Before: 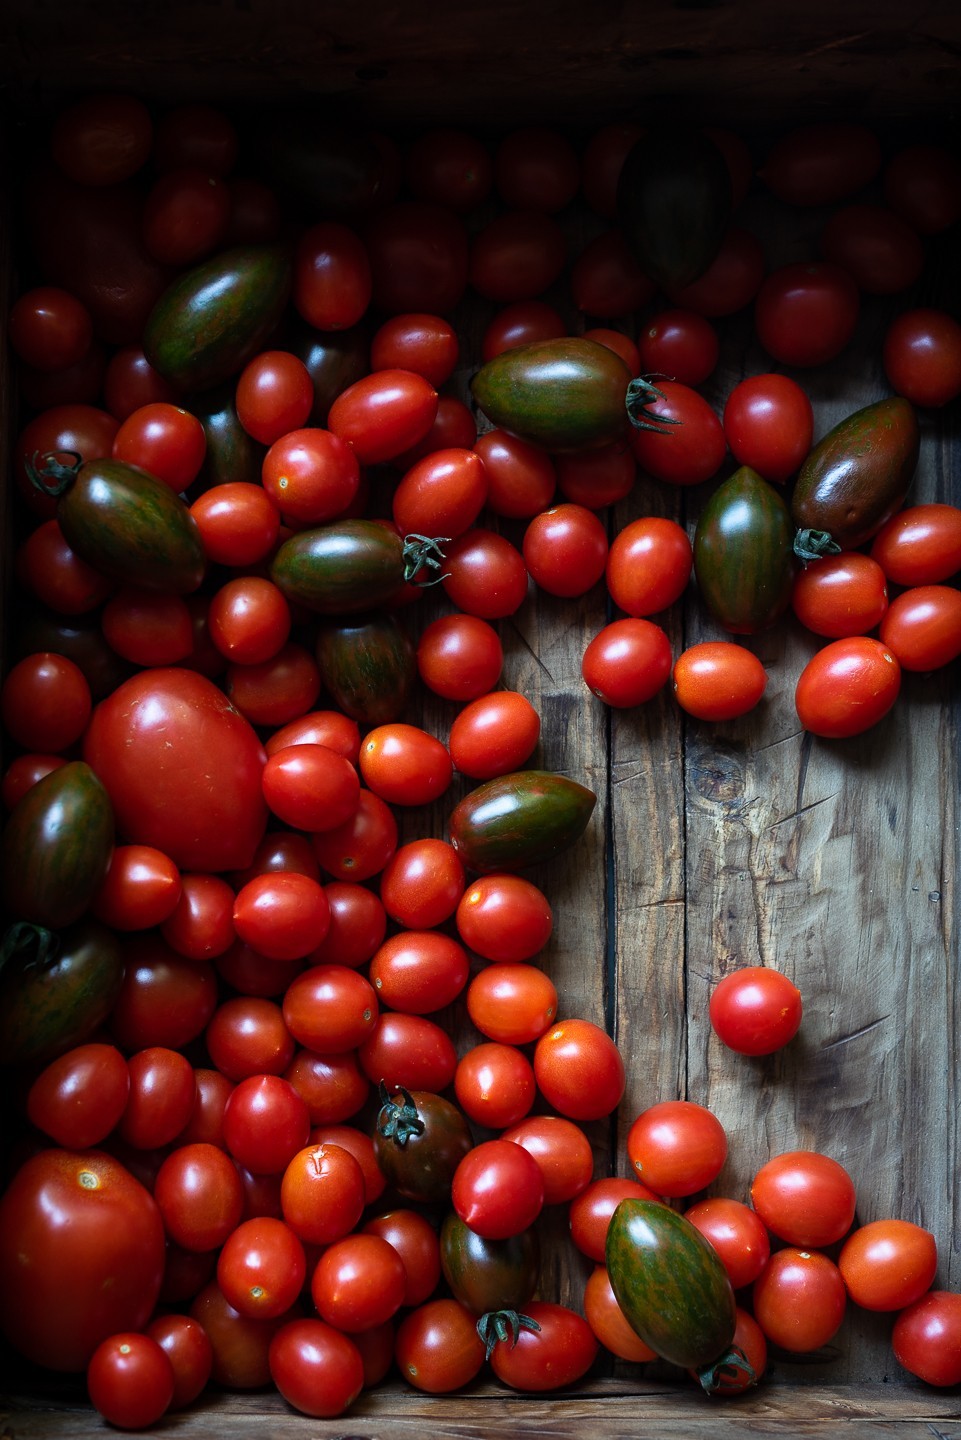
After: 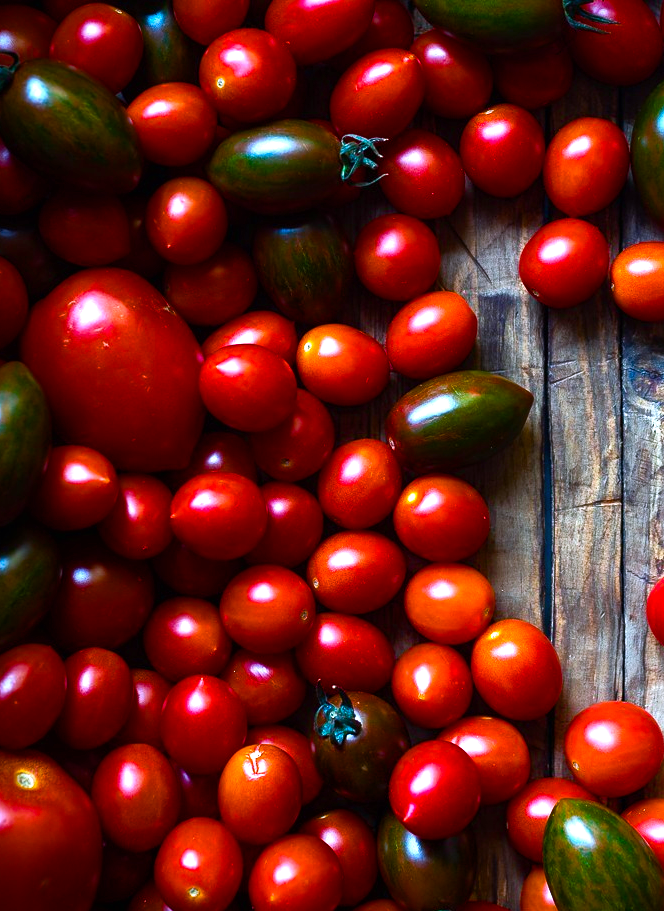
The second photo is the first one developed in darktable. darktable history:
exposure: black level correction 0, exposure -0.694 EV, compensate exposure bias true, compensate highlight preservation false
crop: left 6.594%, top 27.793%, right 24.31%, bottom 8.891%
color balance rgb: highlights gain › chroma 0.283%, highlights gain › hue 331.97°, linear chroma grading › shadows 16.52%, perceptual saturation grading › global saturation 20%, perceptual saturation grading › highlights -25.363%, perceptual saturation grading › shadows 49.95%, perceptual brilliance grading › global brilliance 30.643%, perceptual brilliance grading › highlights 12.571%, perceptual brilliance grading › mid-tones 24.307%, global vibrance 30.407%
color calibration: gray › normalize channels true, illuminant as shot in camera, x 0.358, y 0.373, temperature 4628.91 K, gamut compression 0.022
